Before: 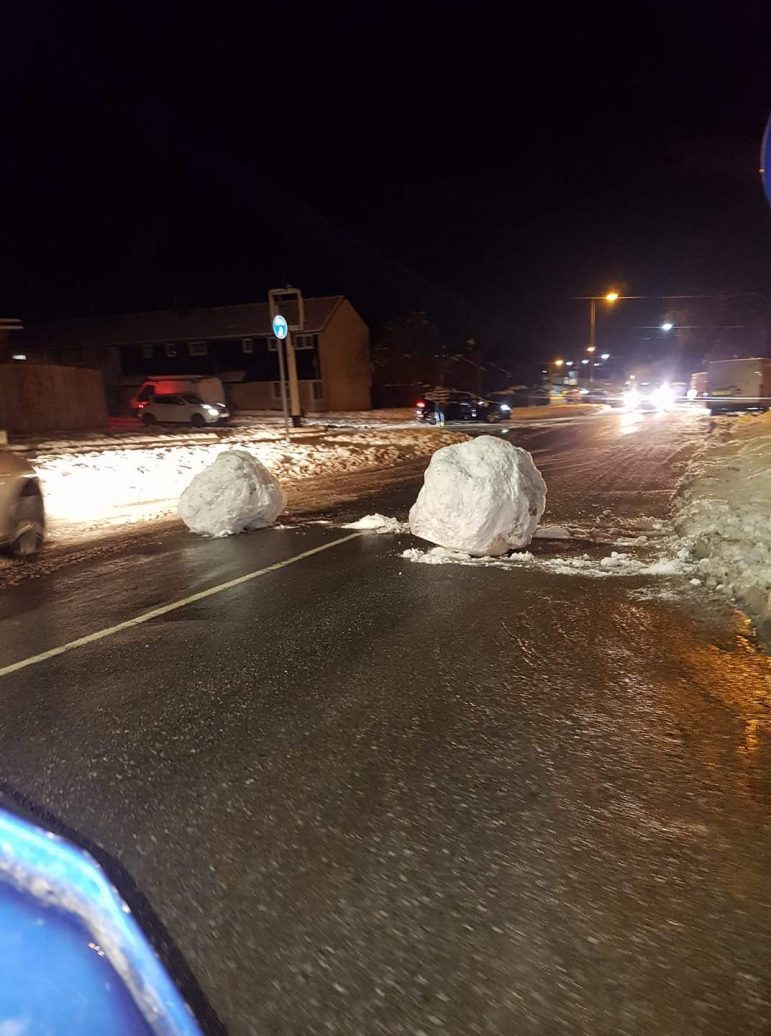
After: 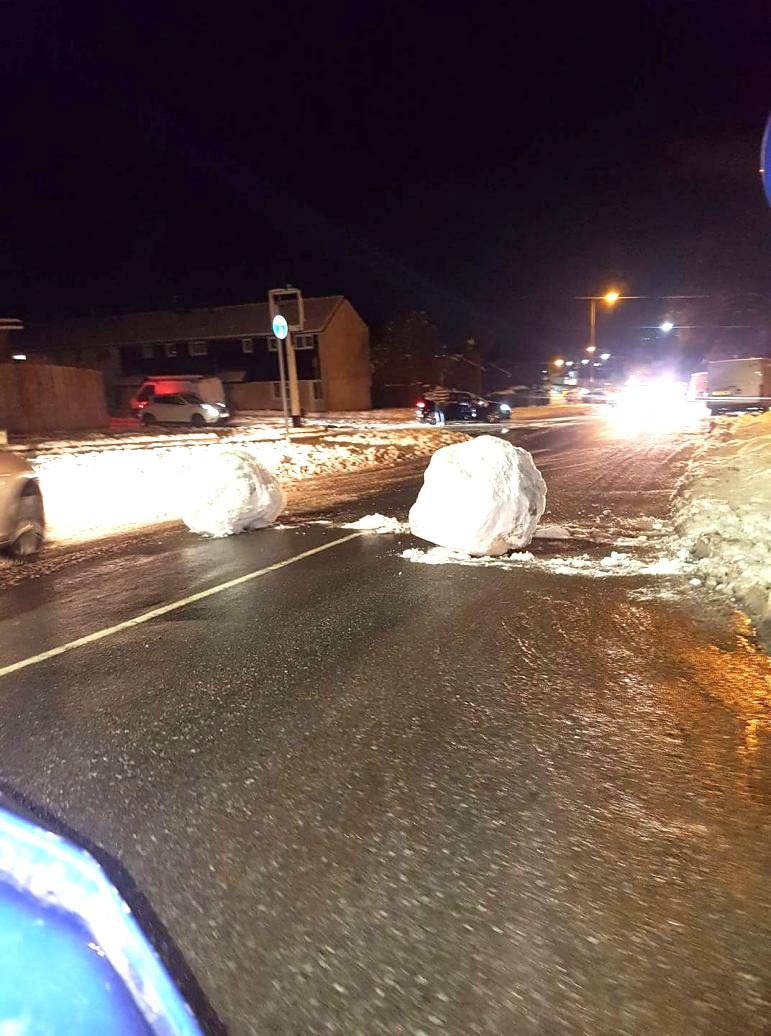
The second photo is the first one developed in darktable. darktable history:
white balance: red 0.986, blue 1.01
exposure: exposure 1.16 EV, compensate exposure bias true, compensate highlight preservation false
